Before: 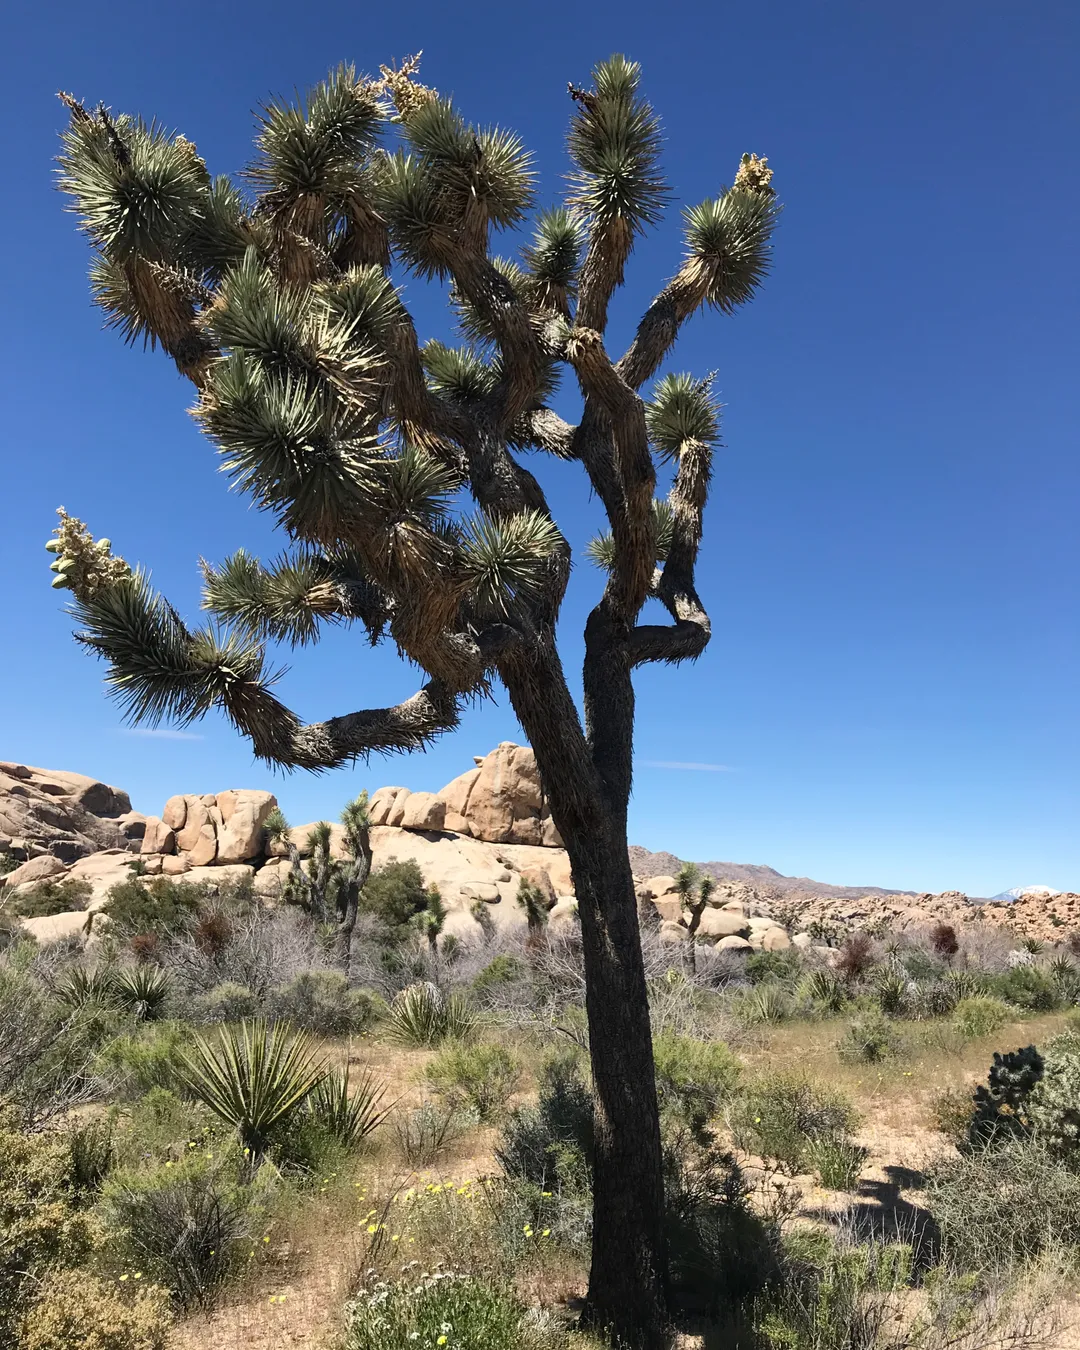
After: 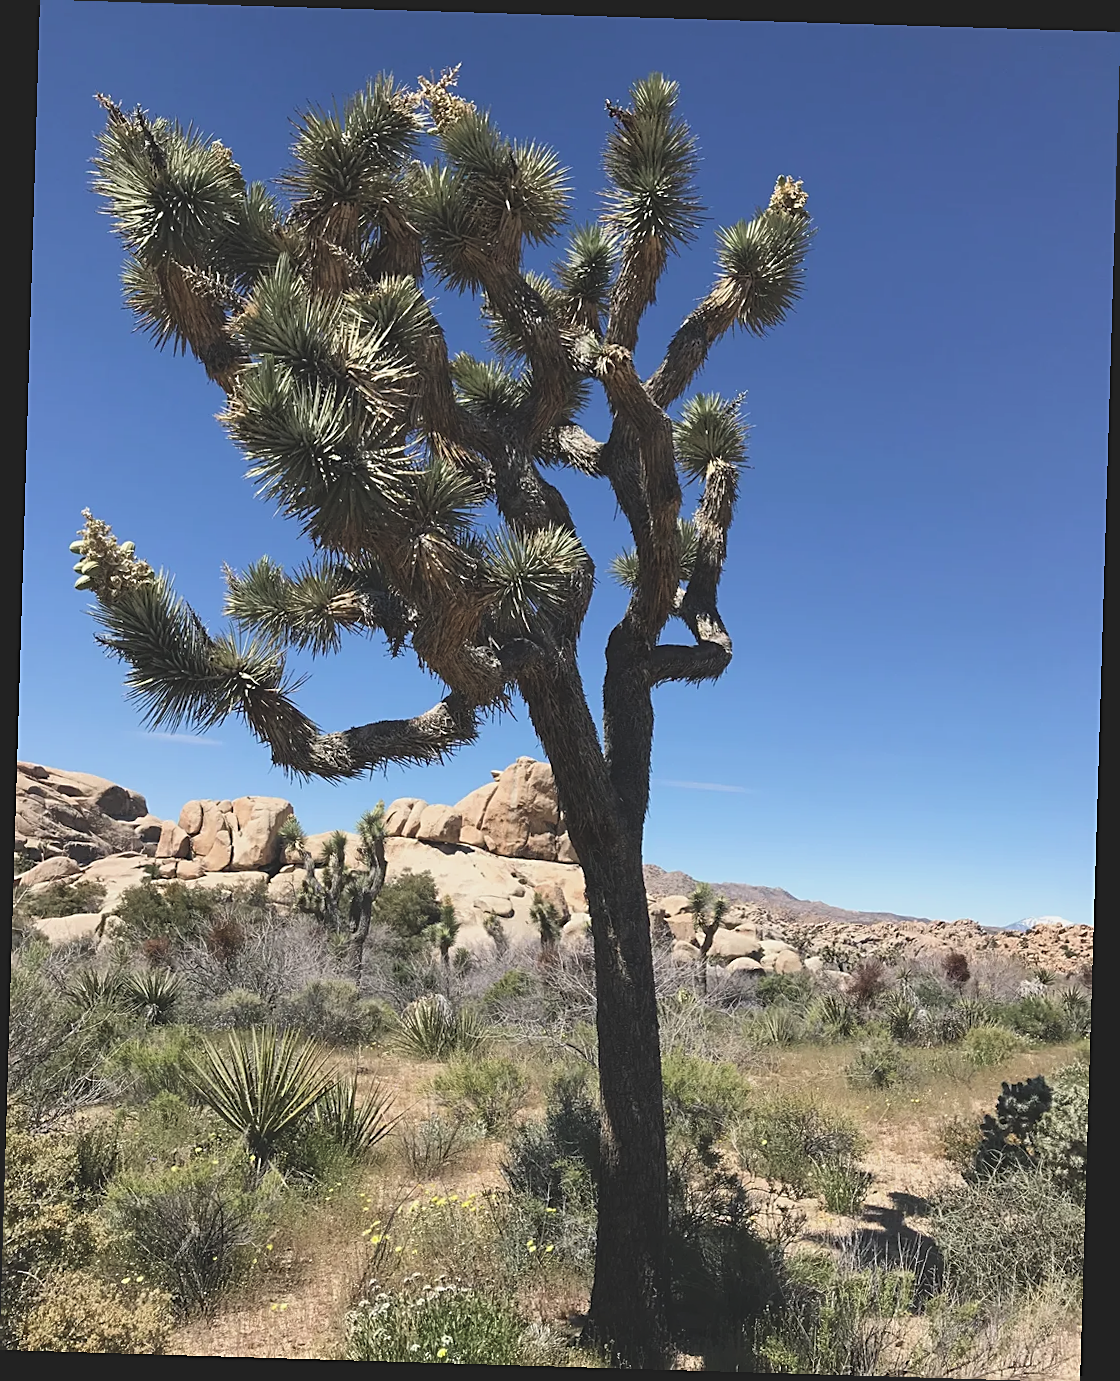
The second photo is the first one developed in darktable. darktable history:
rotate and perspective: rotation 1.72°, automatic cropping off
sharpen: on, module defaults
color balance: lift [1.01, 1, 1, 1], gamma [1.097, 1, 1, 1], gain [0.85, 1, 1, 1]
